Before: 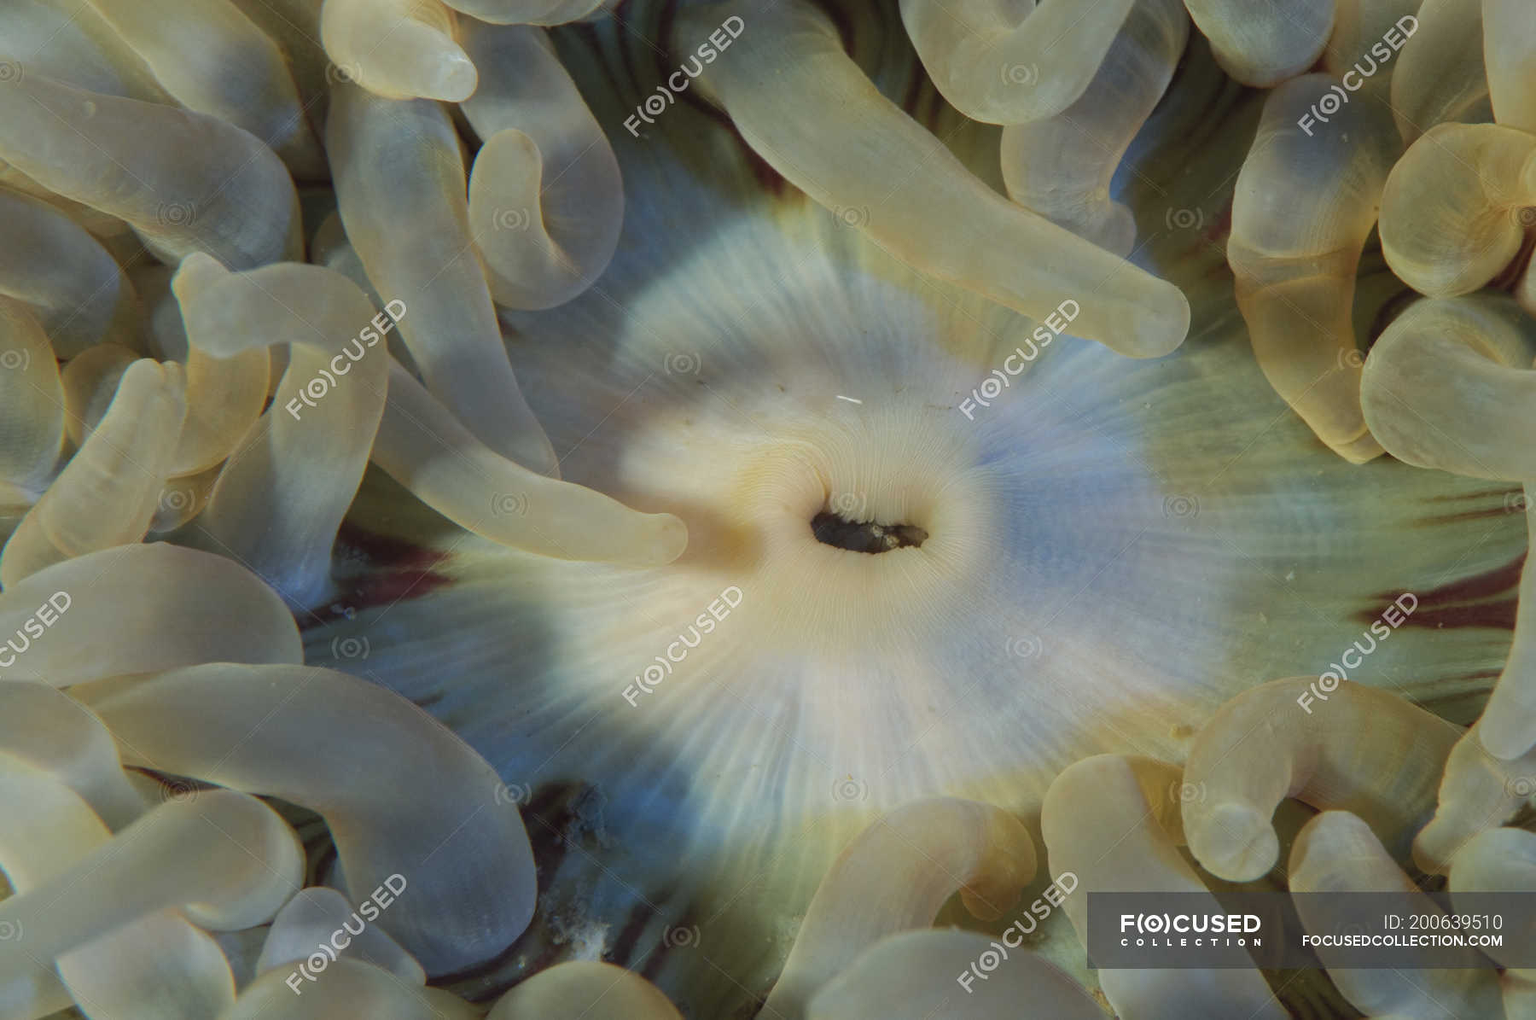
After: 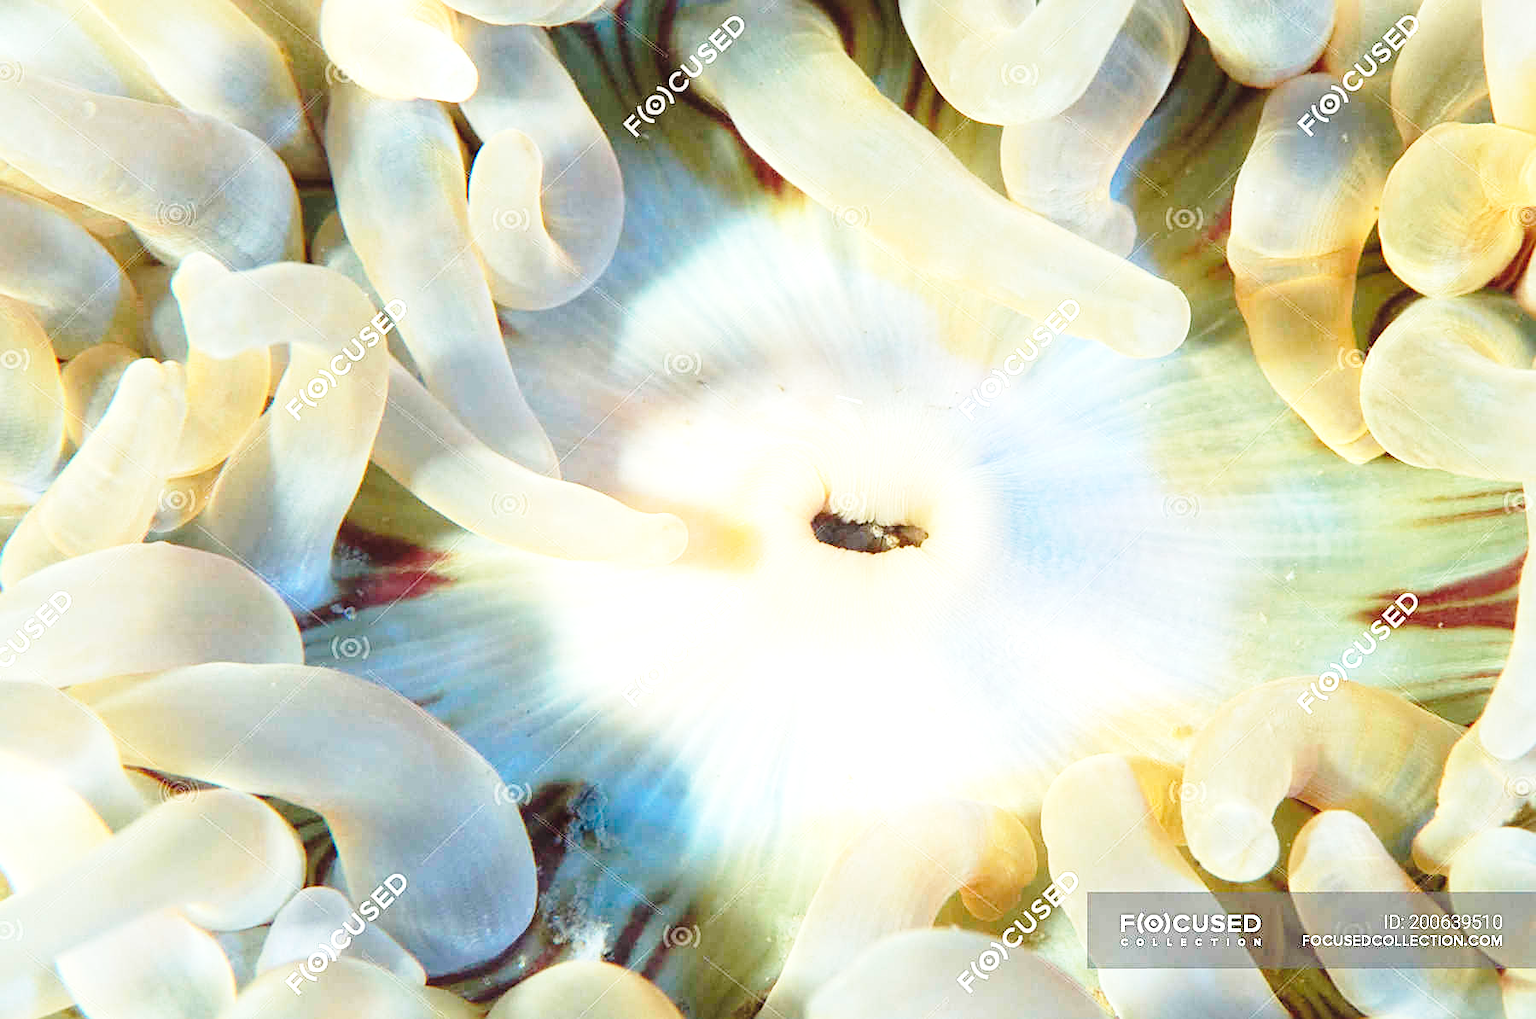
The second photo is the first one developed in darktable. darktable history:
sharpen: on, module defaults
exposure: black level correction 0, exposure 1.462 EV, compensate highlight preservation false
base curve: curves: ch0 [(0, 0) (0.028, 0.03) (0.121, 0.232) (0.46, 0.748) (0.859, 0.968) (1, 1)], preserve colors none
